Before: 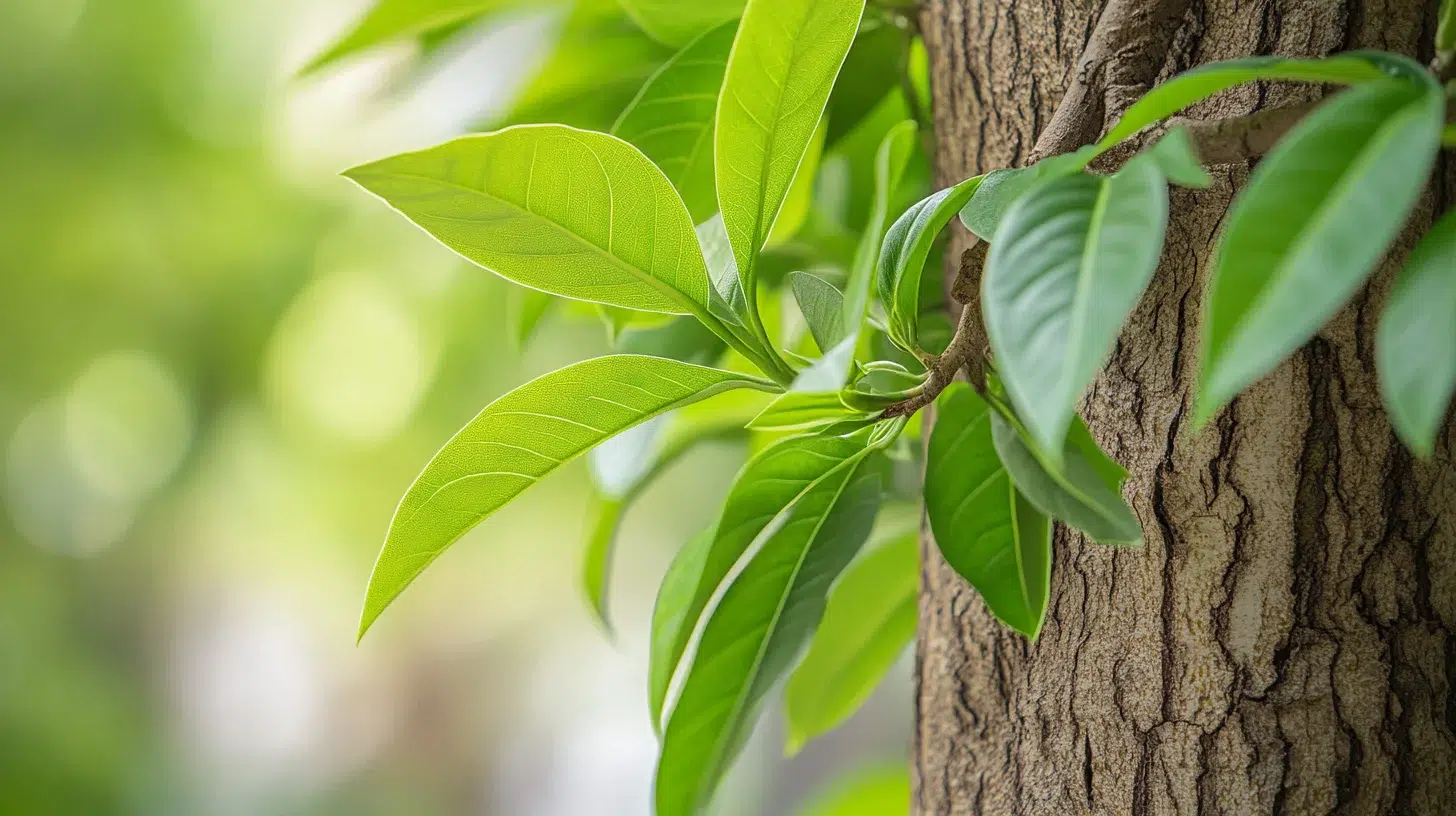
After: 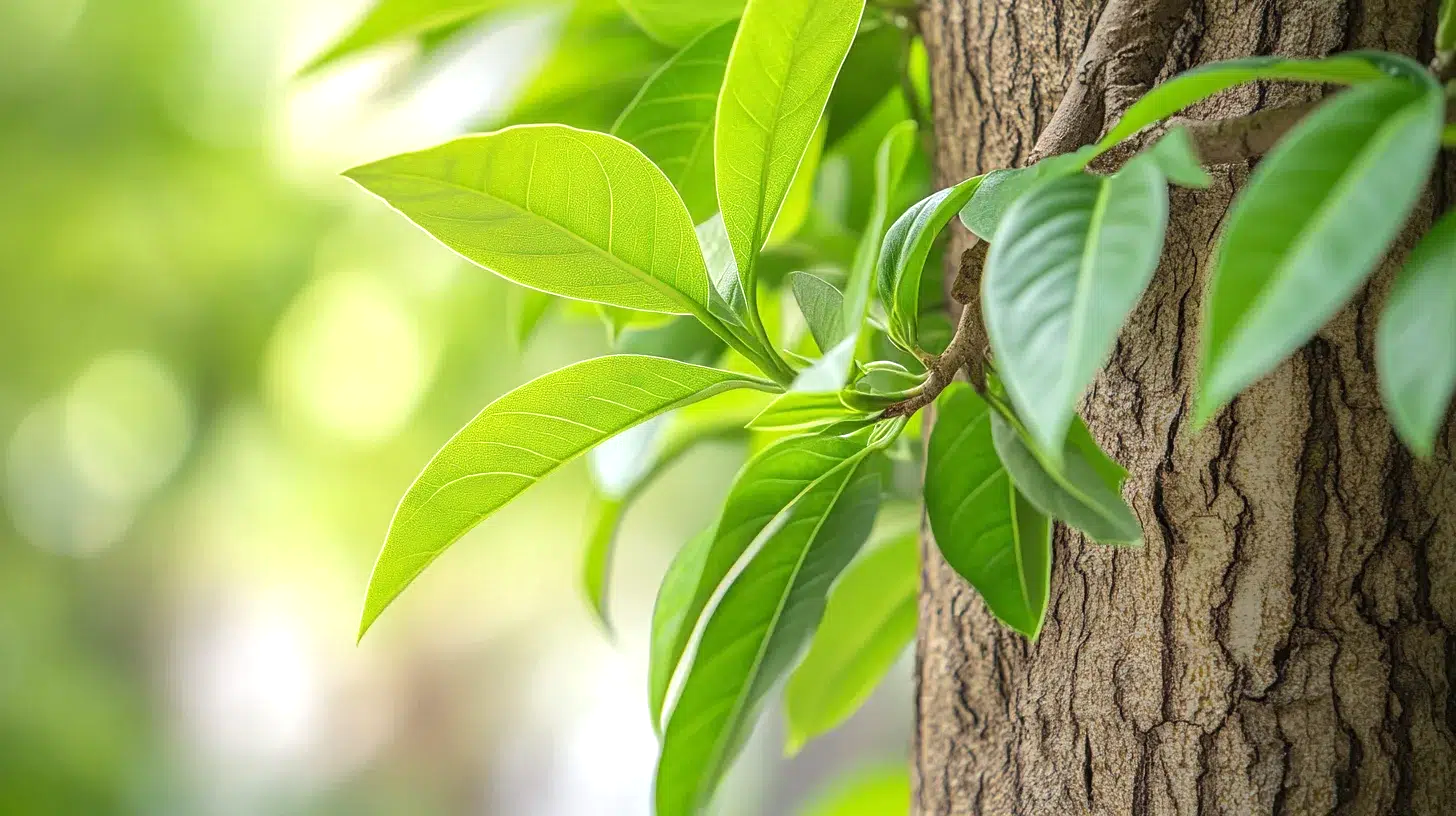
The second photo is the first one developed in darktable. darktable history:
exposure: exposure 0.379 EV, compensate highlight preservation false
